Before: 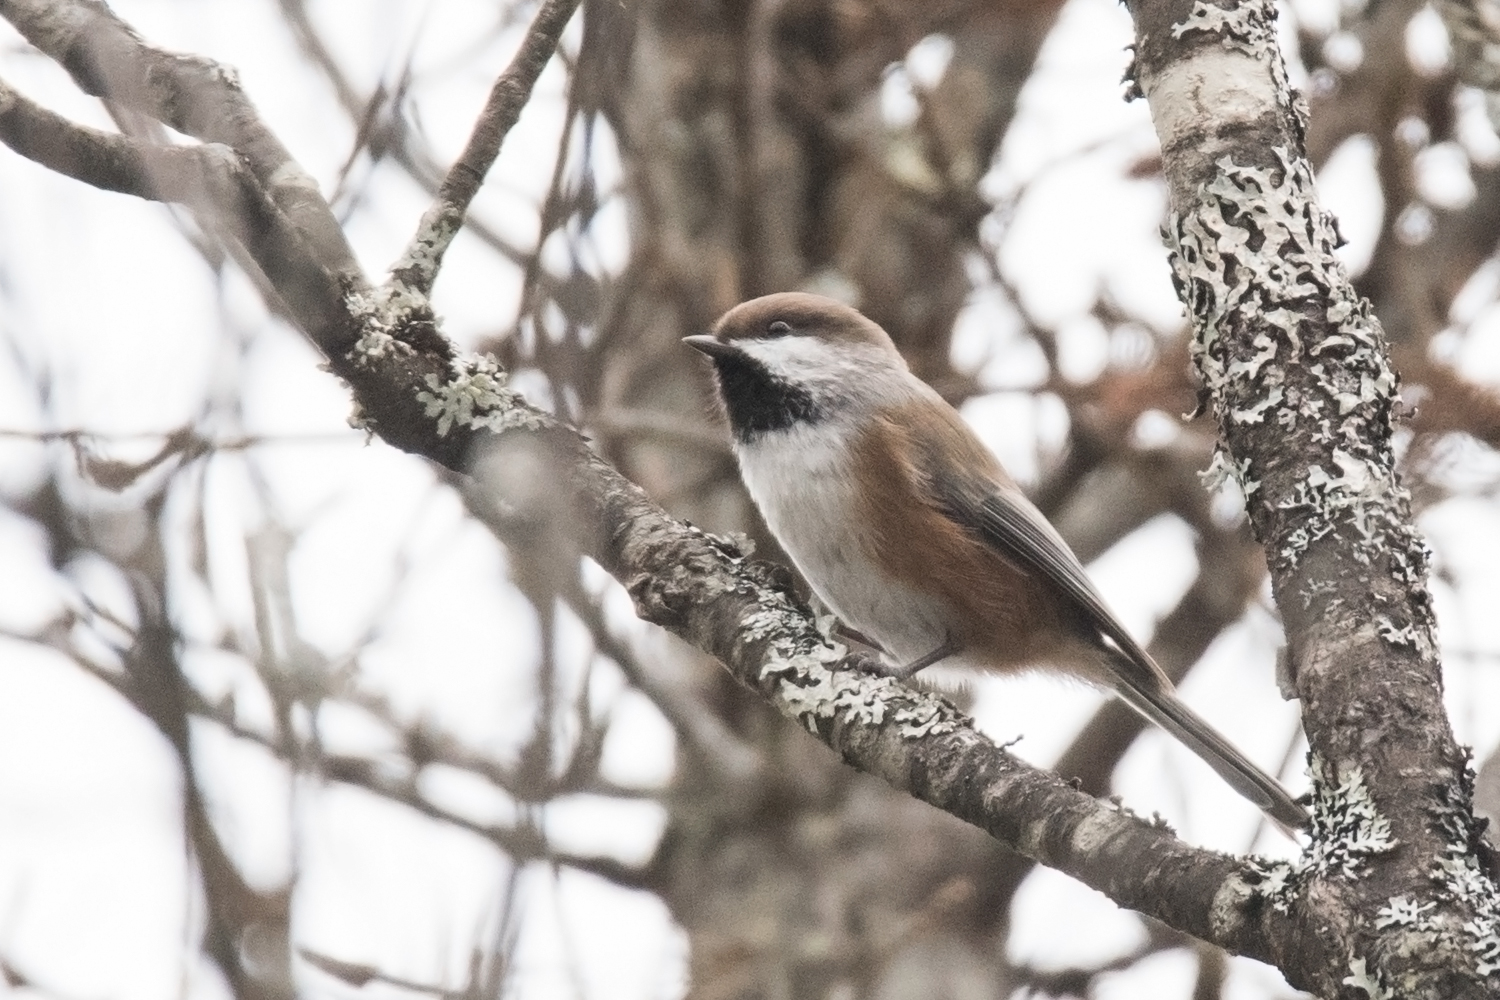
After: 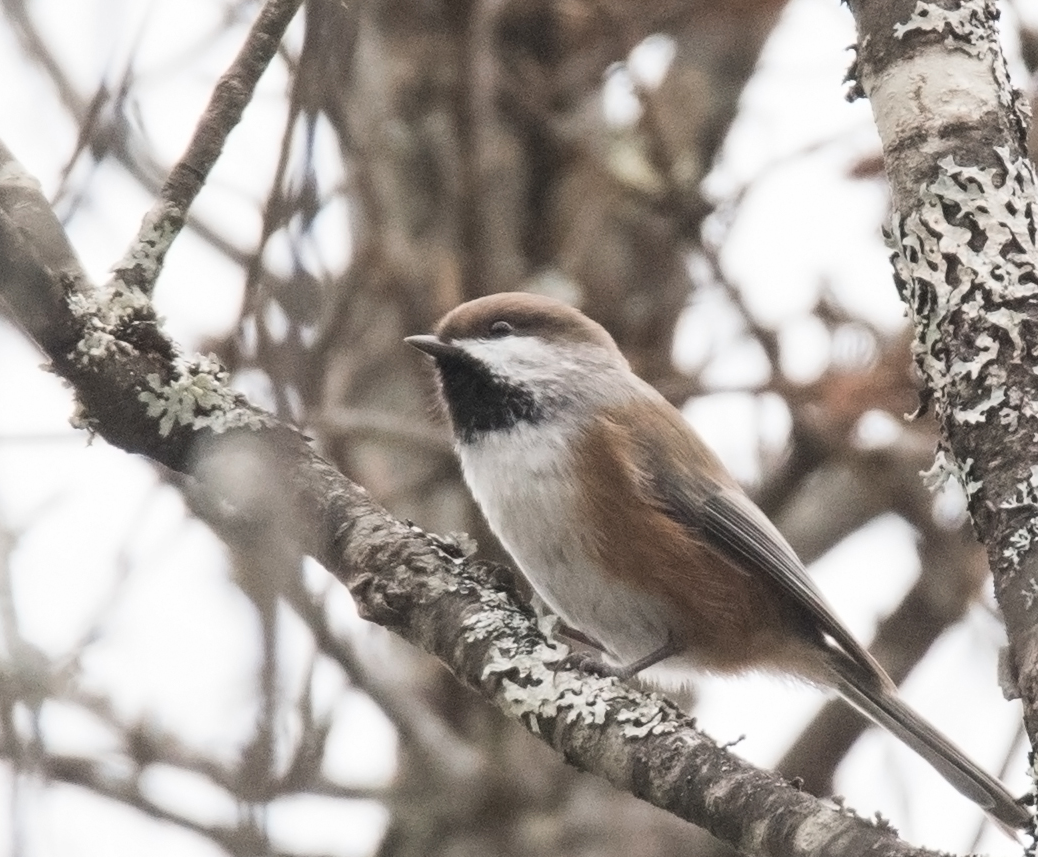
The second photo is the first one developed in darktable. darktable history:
crop: left 18.54%, right 12.213%, bottom 14.214%
